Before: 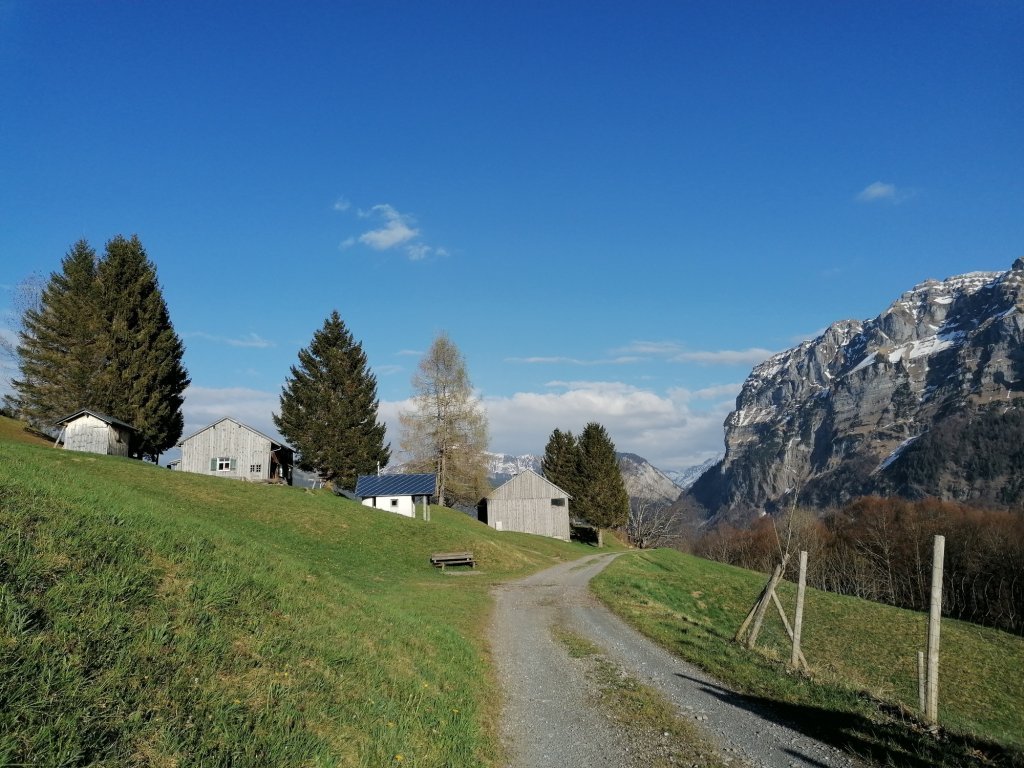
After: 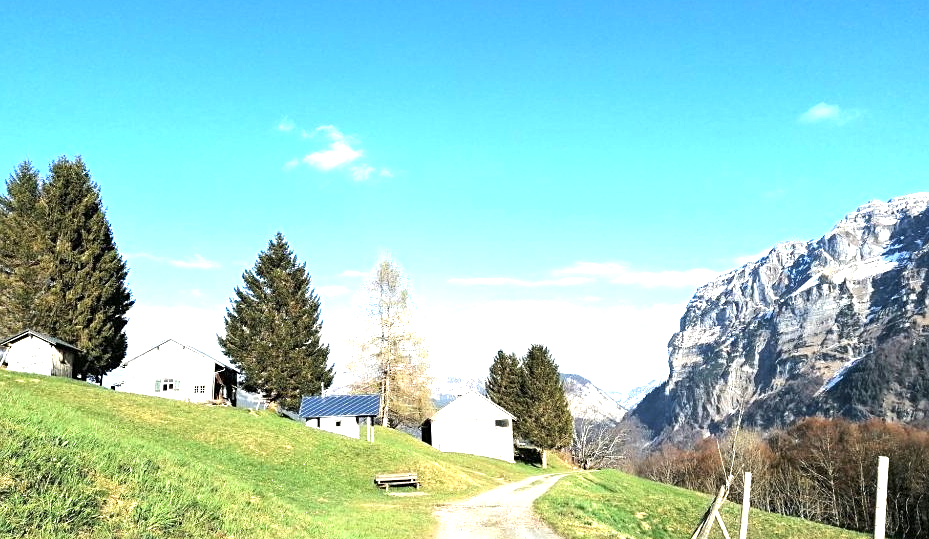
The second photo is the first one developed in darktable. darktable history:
crop: left 5.547%, top 10.402%, right 3.695%, bottom 19.381%
exposure: black level correction 0, exposure 1.687 EV, compensate exposure bias true, compensate highlight preservation false
sharpen: amount 0.216
tone equalizer: -8 EV -0.416 EV, -7 EV -0.378 EV, -6 EV -0.32 EV, -5 EV -0.212 EV, -3 EV 0.189 EV, -2 EV 0.307 EV, -1 EV 0.389 EV, +0 EV 0.434 EV, edges refinement/feathering 500, mask exposure compensation -1.57 EV, preserve details no
